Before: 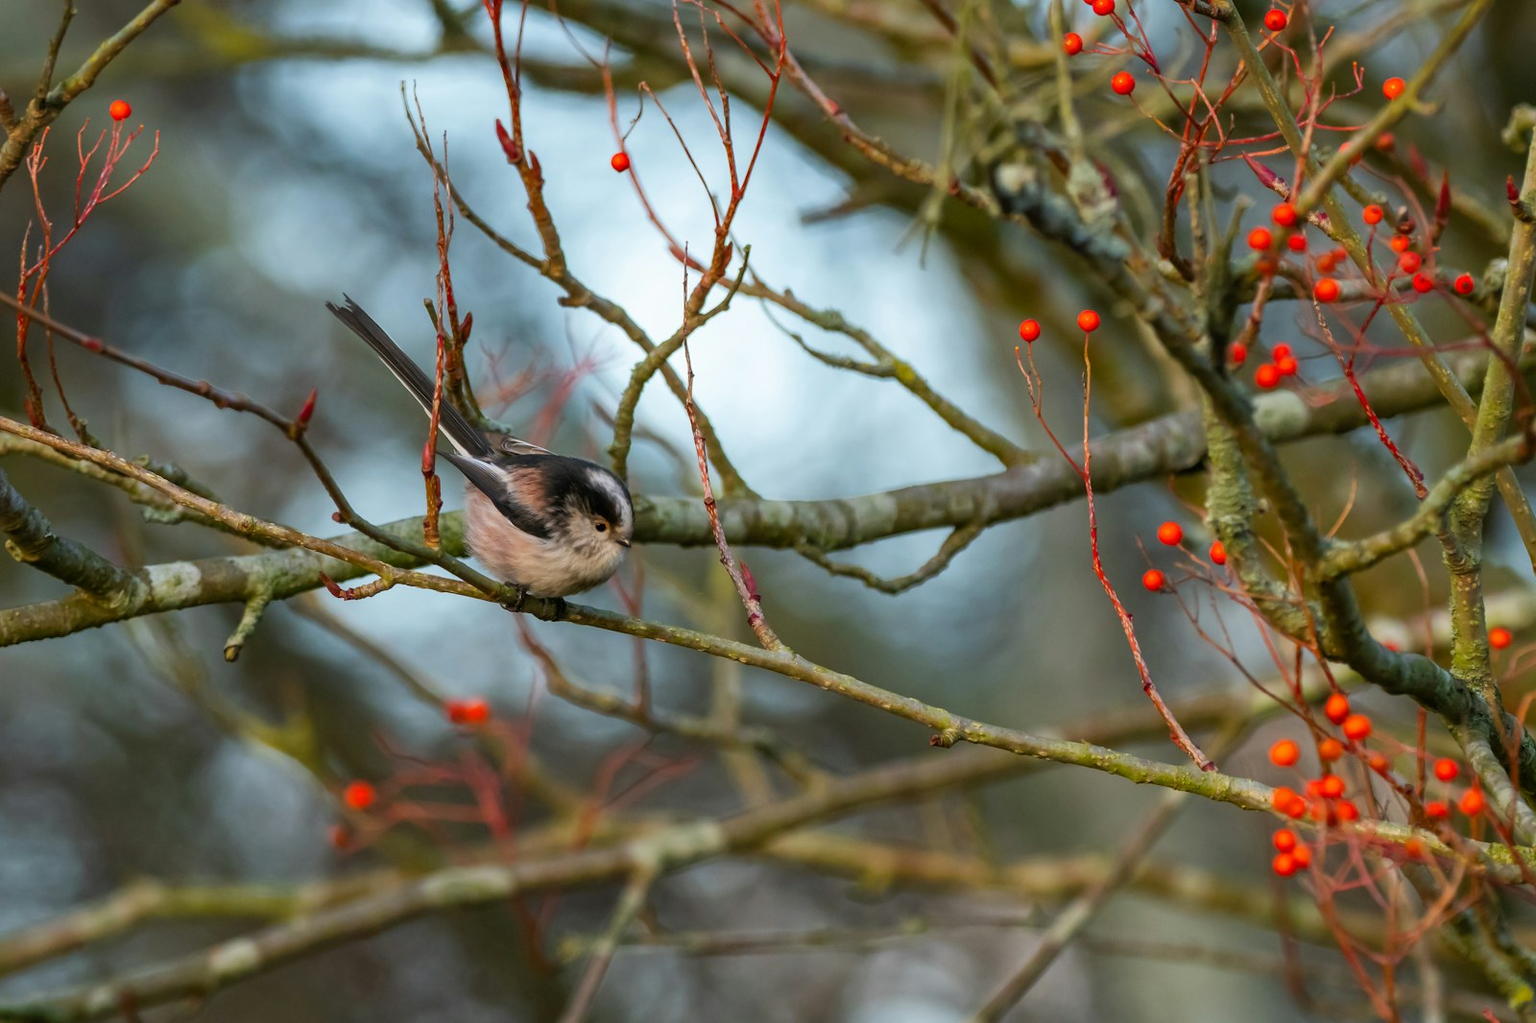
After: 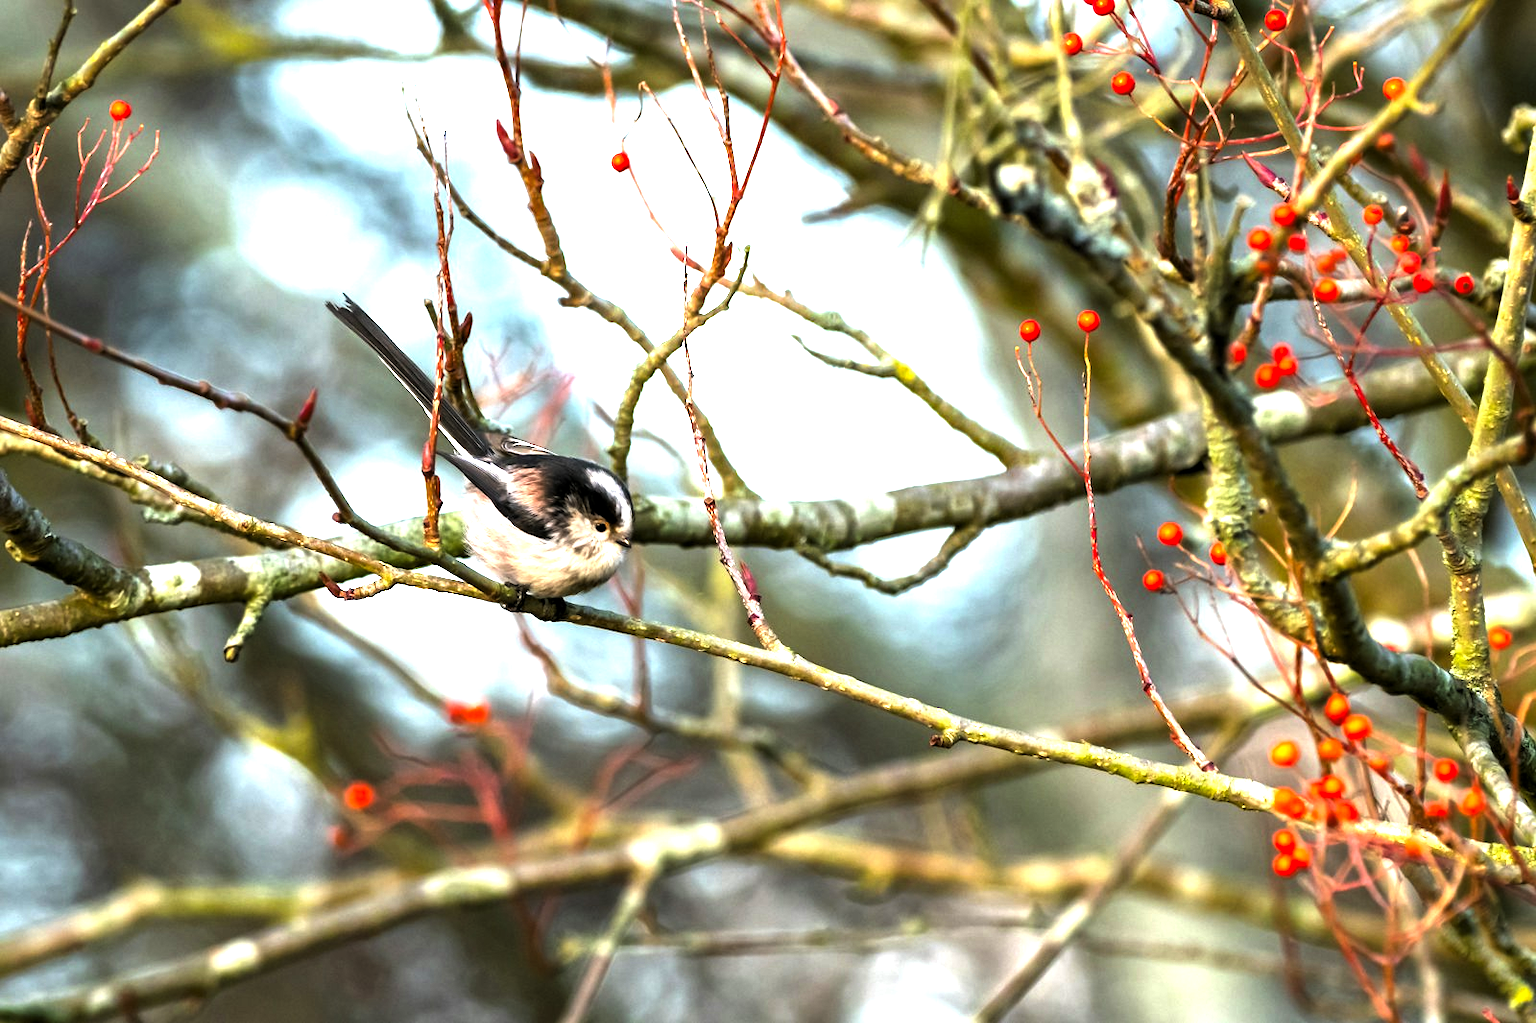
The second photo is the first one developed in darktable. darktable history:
exposure: black level correction 0.001, exposure 1.116 EV, compensate highlight preservation false
levels: levels [0.044, 0.475, 0.791]
